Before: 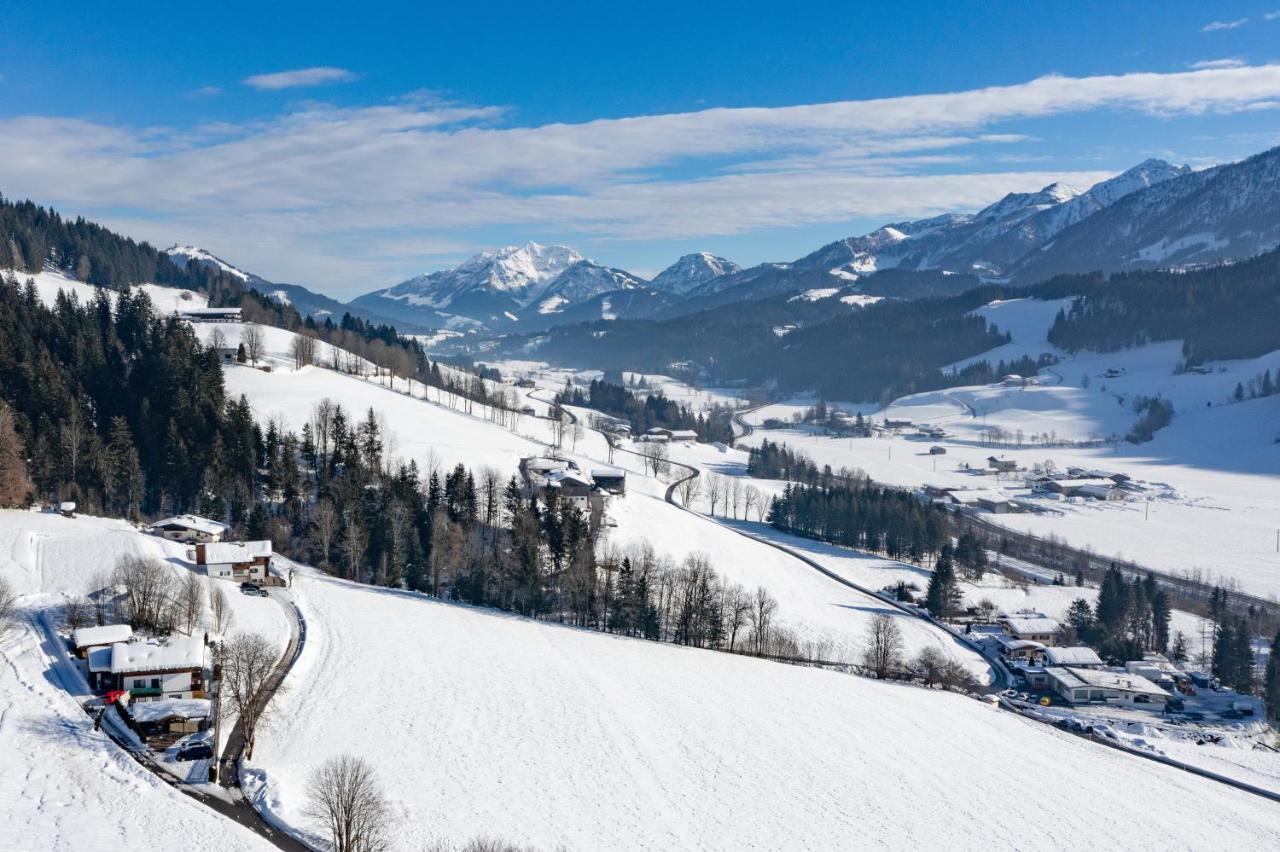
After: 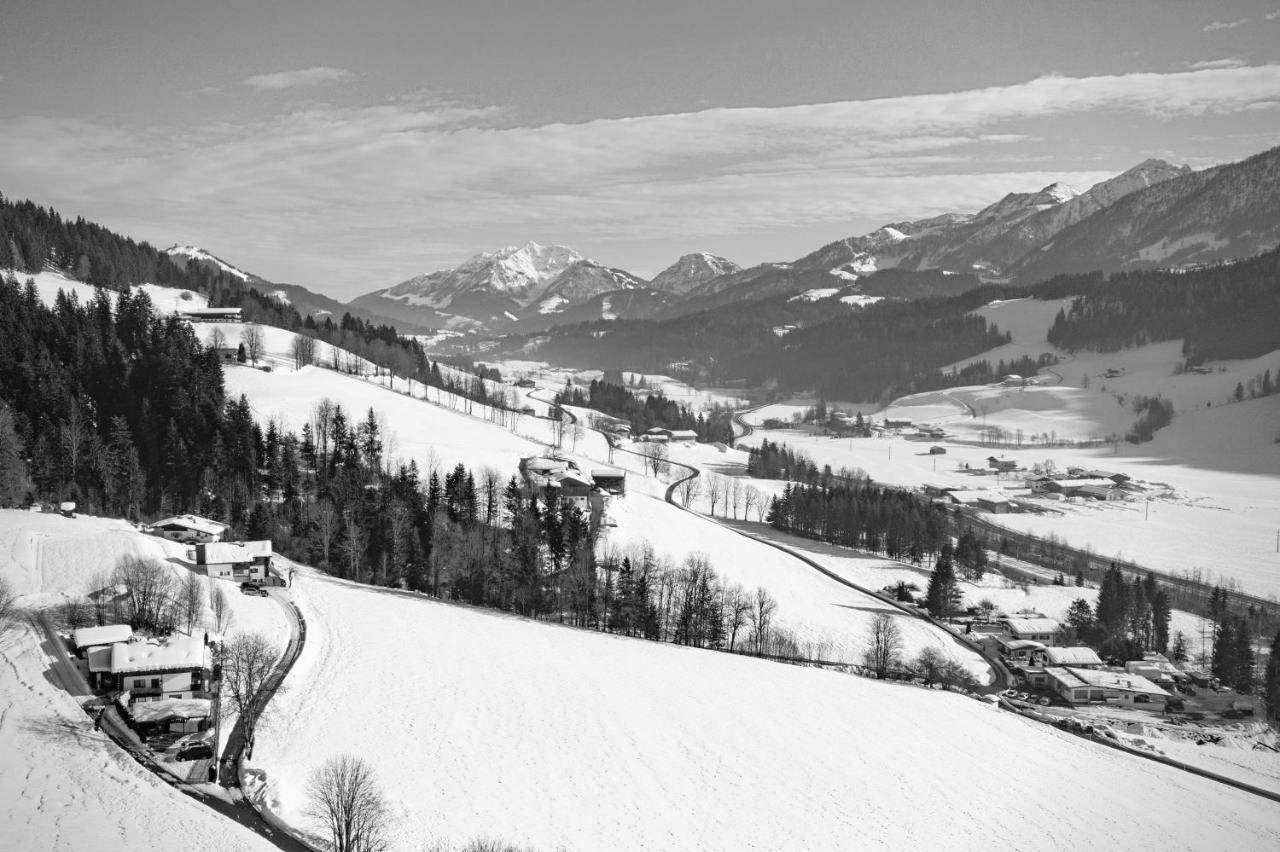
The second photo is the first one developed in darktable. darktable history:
shadows and highlights: shadows 0.678, highlights 38.24
tone equalizer: -7 EV 0.198 EV, -6 EV 0.09 EV, -5 EV 0.115 EV, -4 EV 0.051 EV, -2 EV -0.034 EV, -1 EV -0.021 EV, +0 EV -0.055 EV
vignetting: on, module defaults
color calibration: output gray [0.22, 0.42, 0.37, 0], x 0.368, y 0.376, temperature 4373.47 K
